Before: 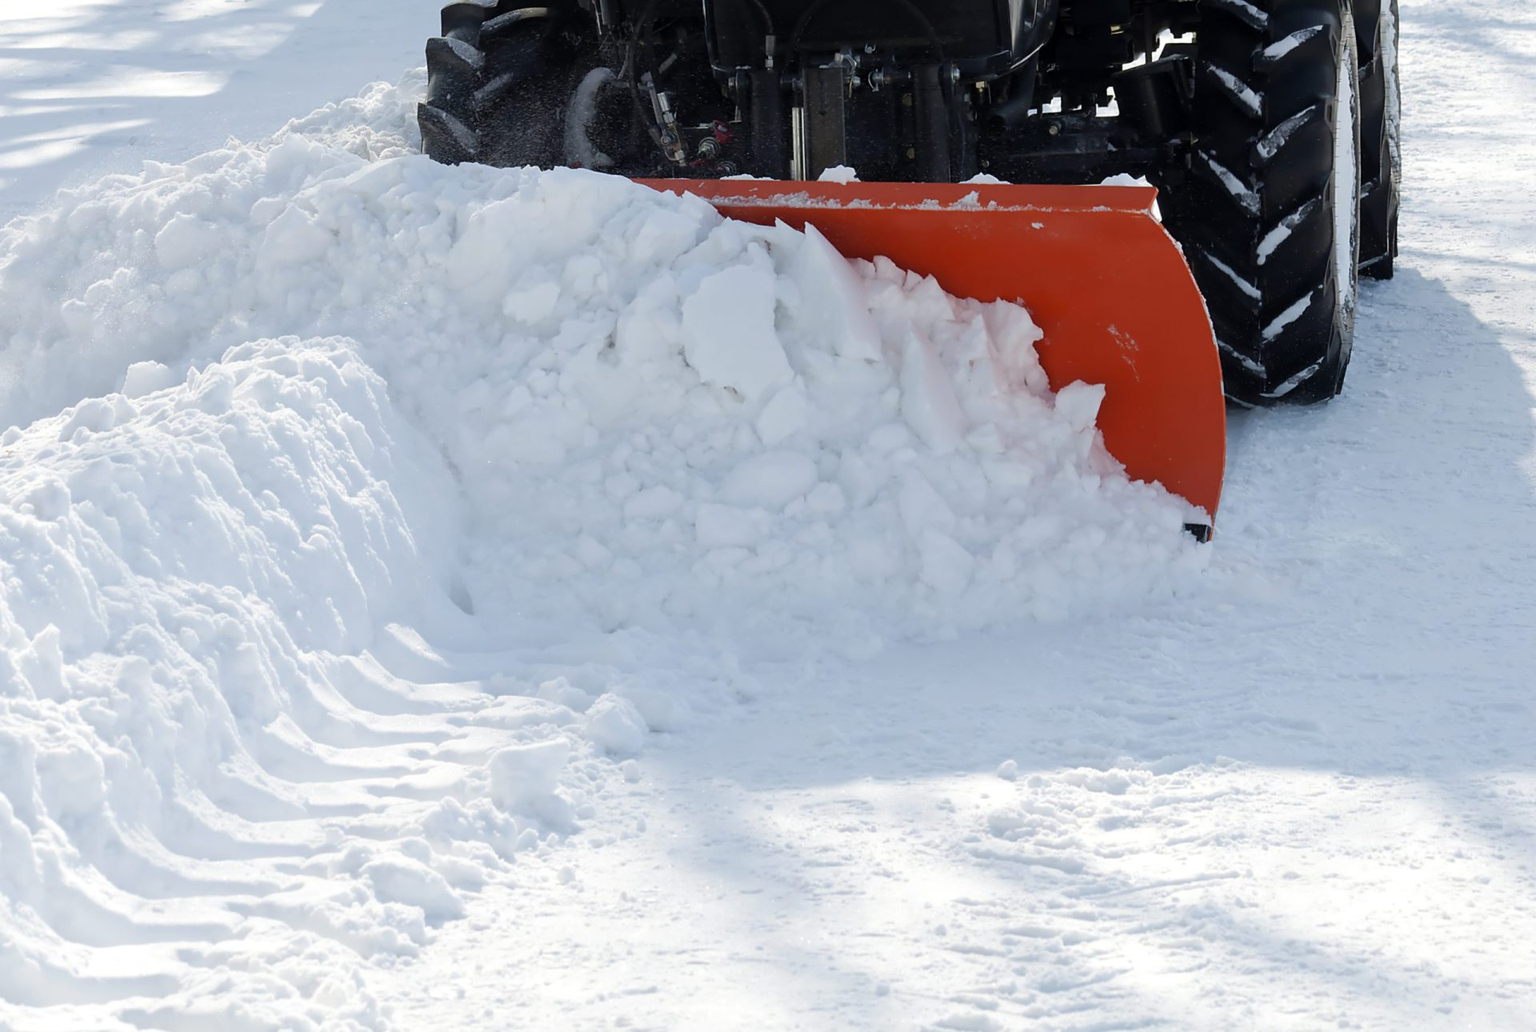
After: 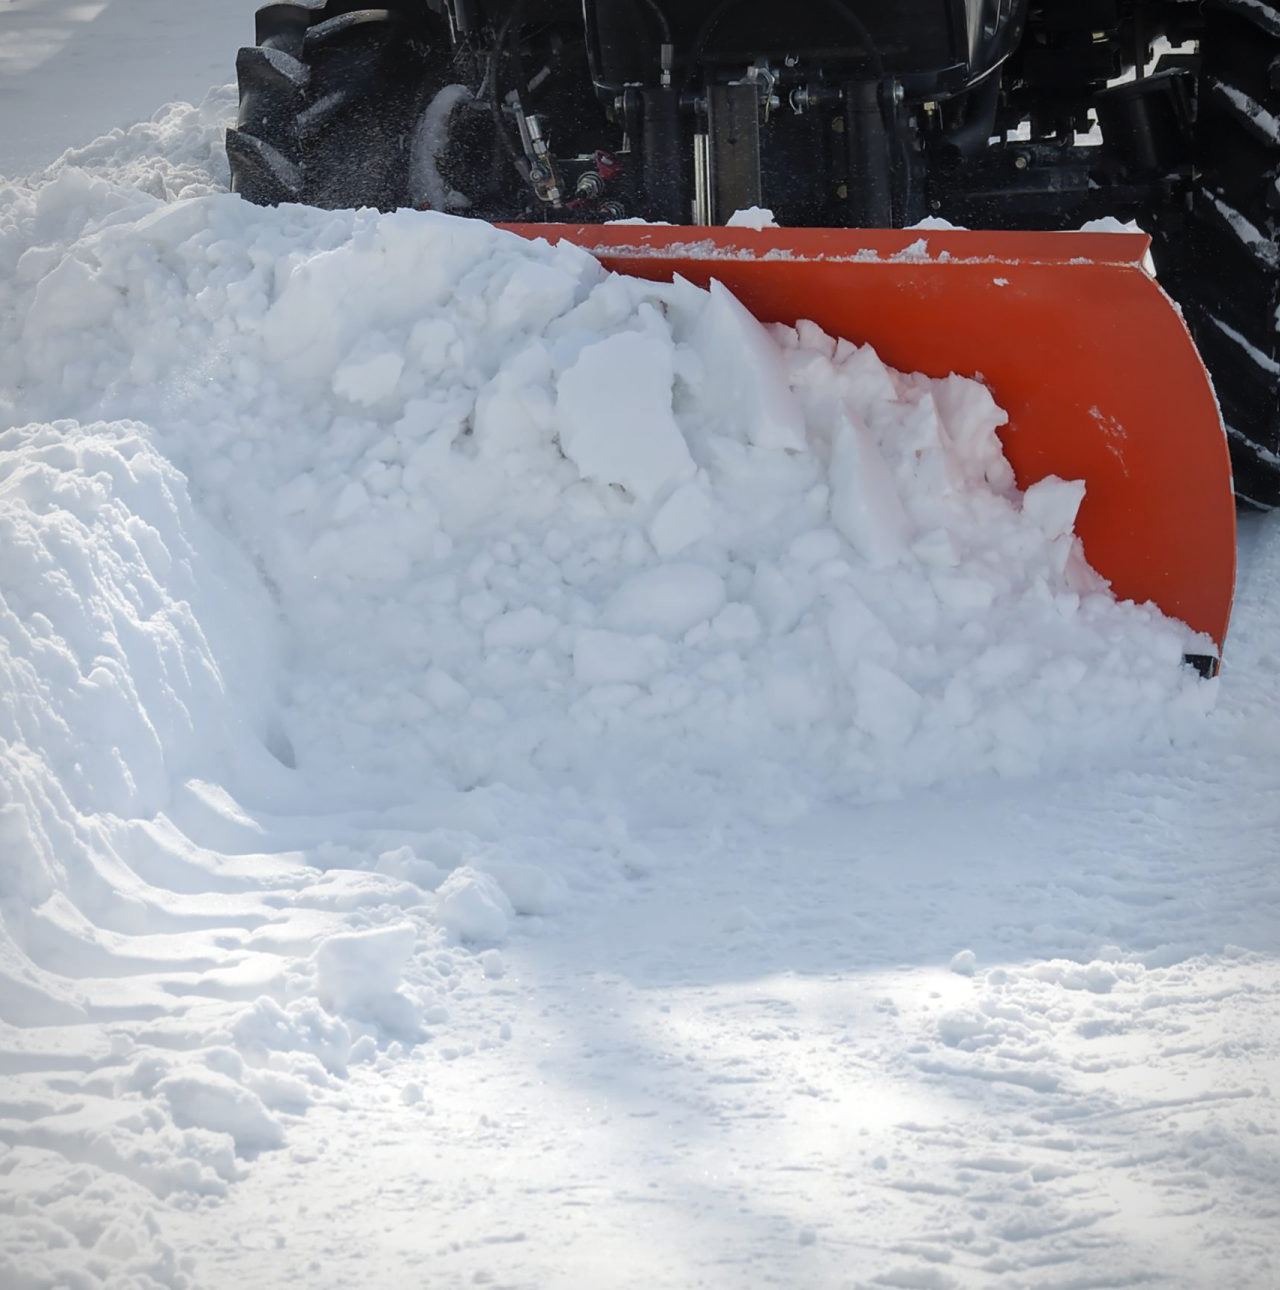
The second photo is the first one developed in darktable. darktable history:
local contrast: detail 110%
crop and rotate: left 15.446%, right 17.836%
vignetting: fall-off radius 63.6%
